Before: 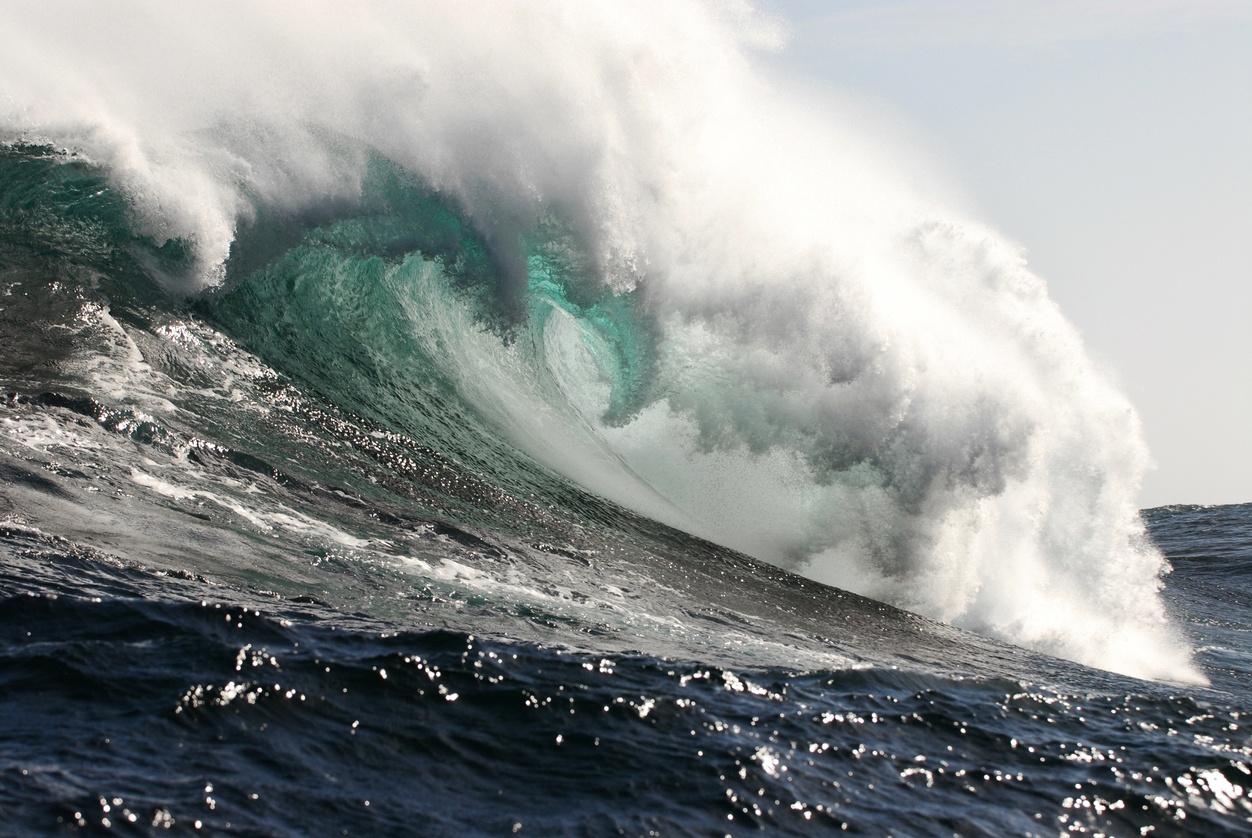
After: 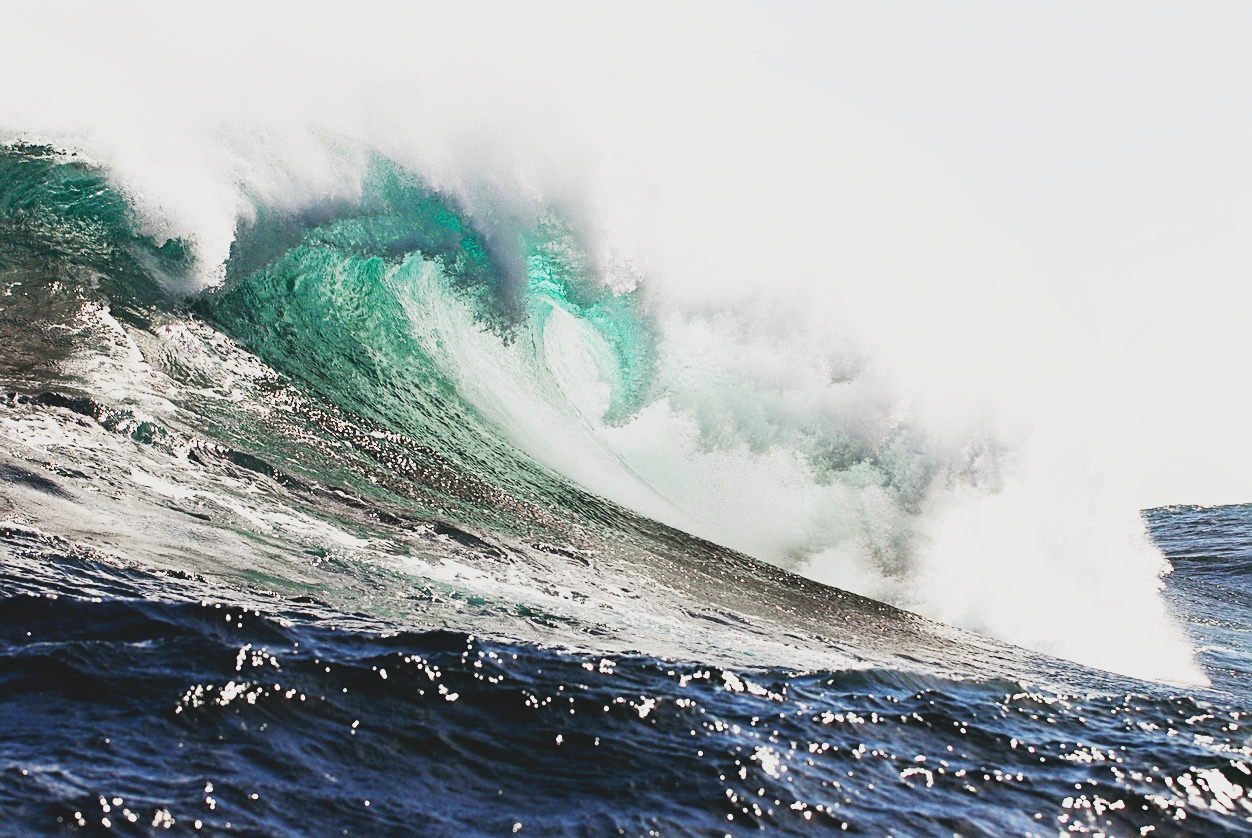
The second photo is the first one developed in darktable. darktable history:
color balance rgb: shadows lift › chroma 1.019%, shadows lift › hue 30.23°, perceptual saturation grading › global saturation 30.766%
sharpen: on, module defaults
contrast brightness saturation: contrast -0.159, brightness 0.044, saturation -0.119
base curve: curves: ch0 [(0, 0) (0.007, 0.004) (0.027, 0.03) (0.046, 0.07) (0.207, 0.54) (0.442, 0.872) (0.673, 0.972) (1, 1)], preserve colors none
